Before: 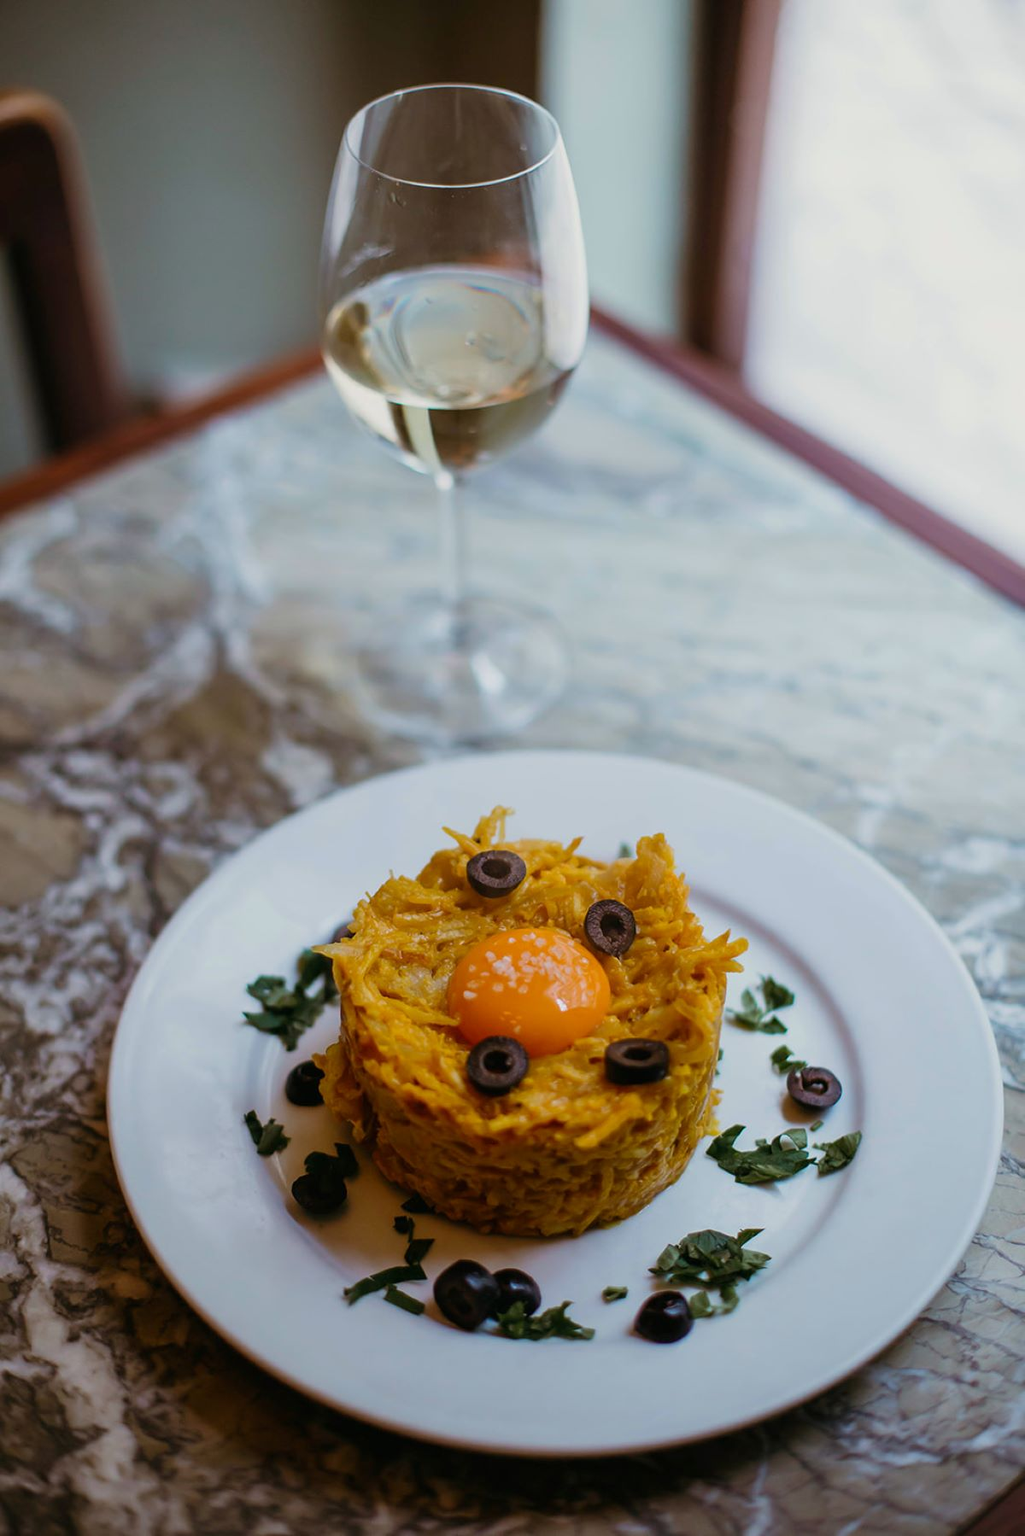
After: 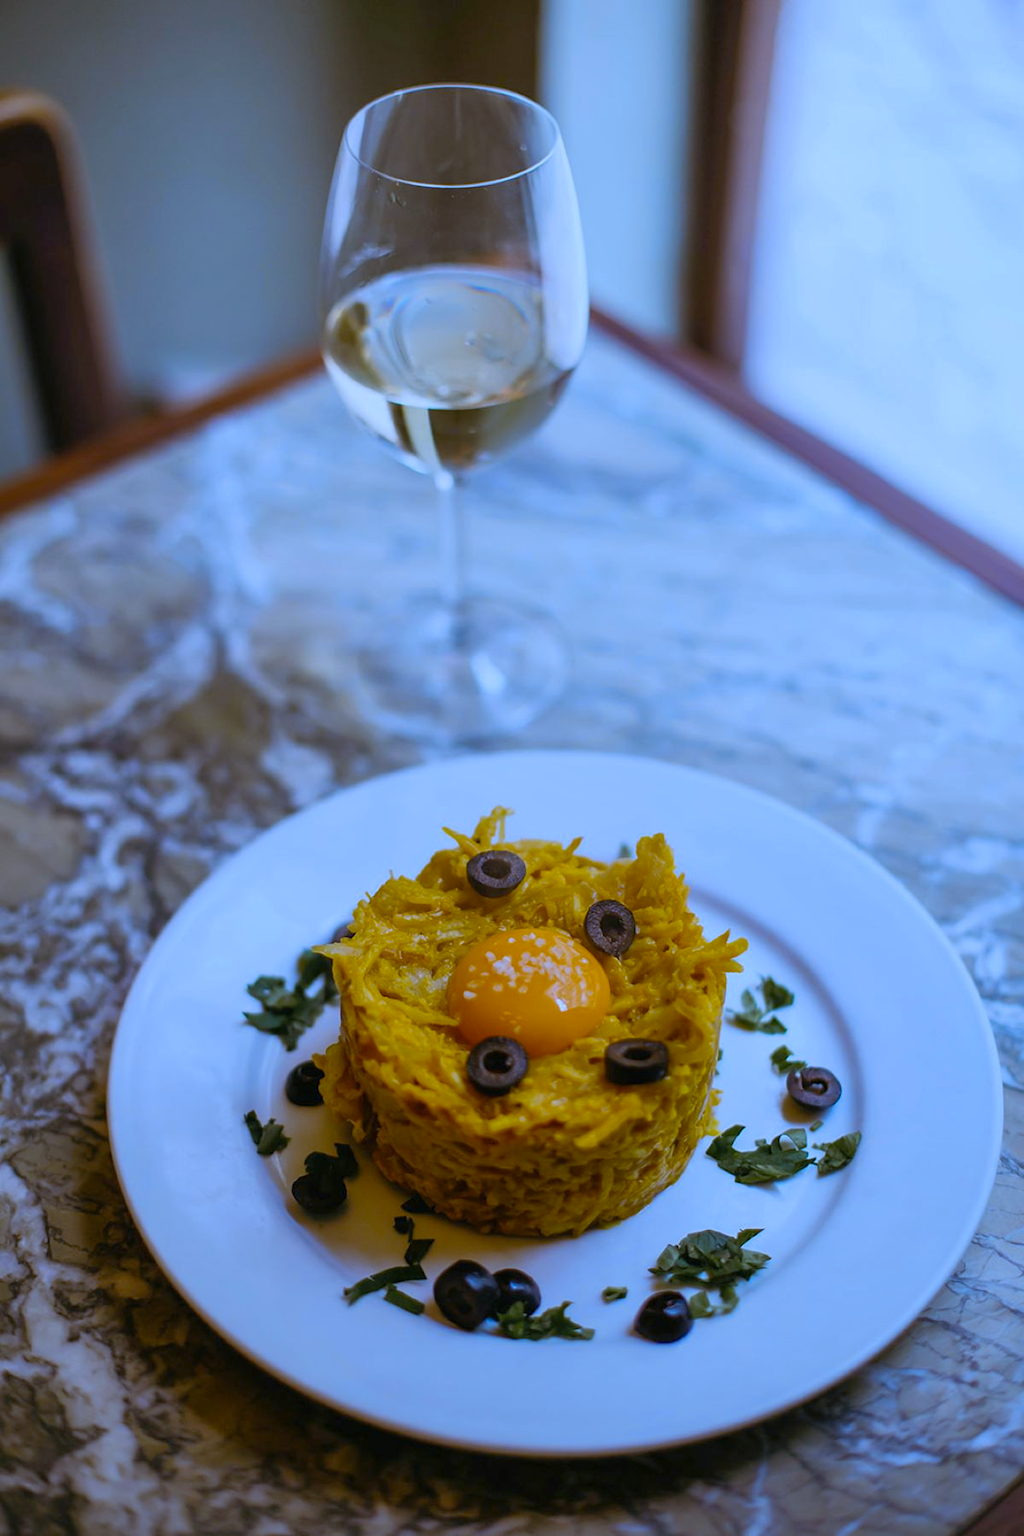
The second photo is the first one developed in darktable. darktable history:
color balance rgb: perceptual saturation grading › global saturation 10%, global vibrance 10%
white balance: red 0.871, blue 1.249
color contrast: green-magenta contrast 0.8, blue-yellow contrast 1.1, unbound 0
shadows and highlights: on, module defaults
